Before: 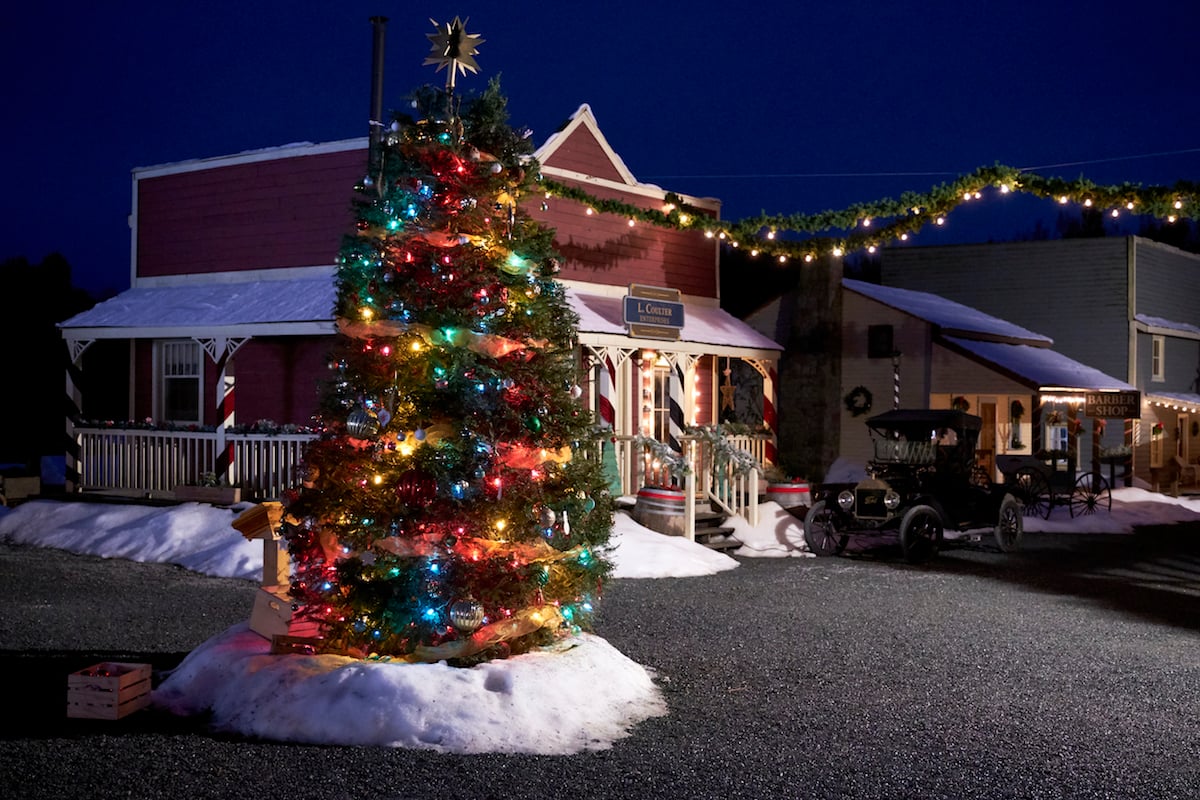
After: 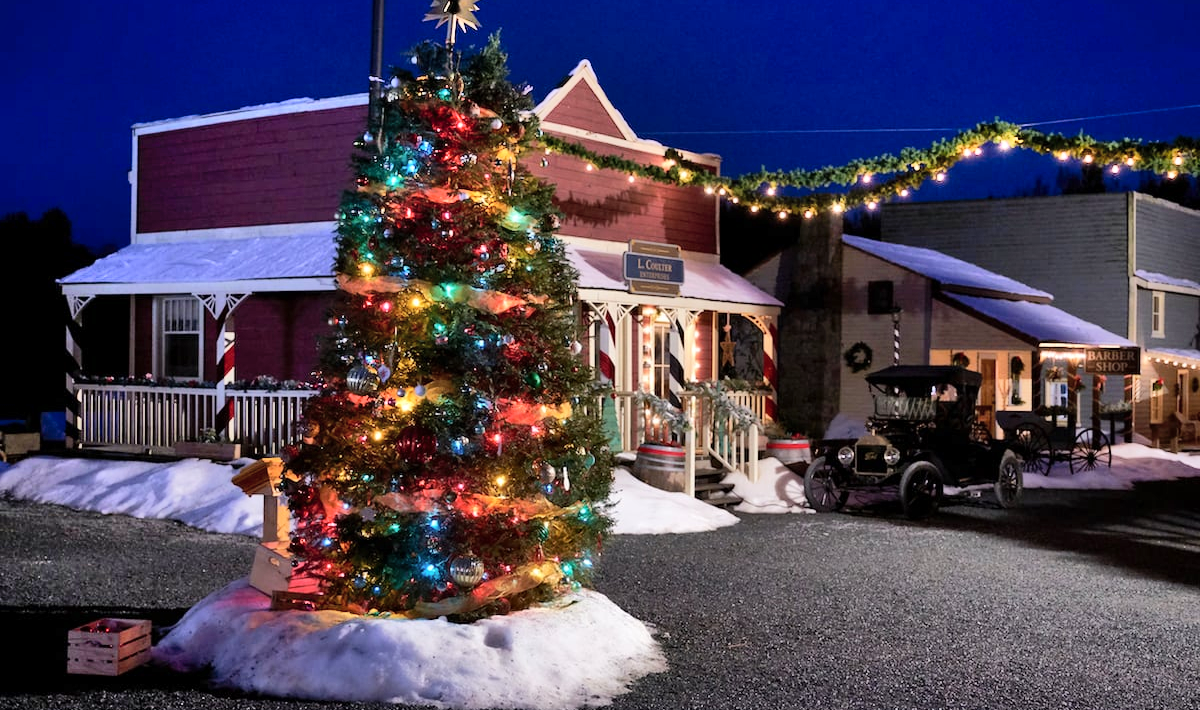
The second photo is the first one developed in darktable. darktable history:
shadows and highlights: shadows 60, soften with gaussian
crop and rotate: top 5.609%, bottom 5.609%
